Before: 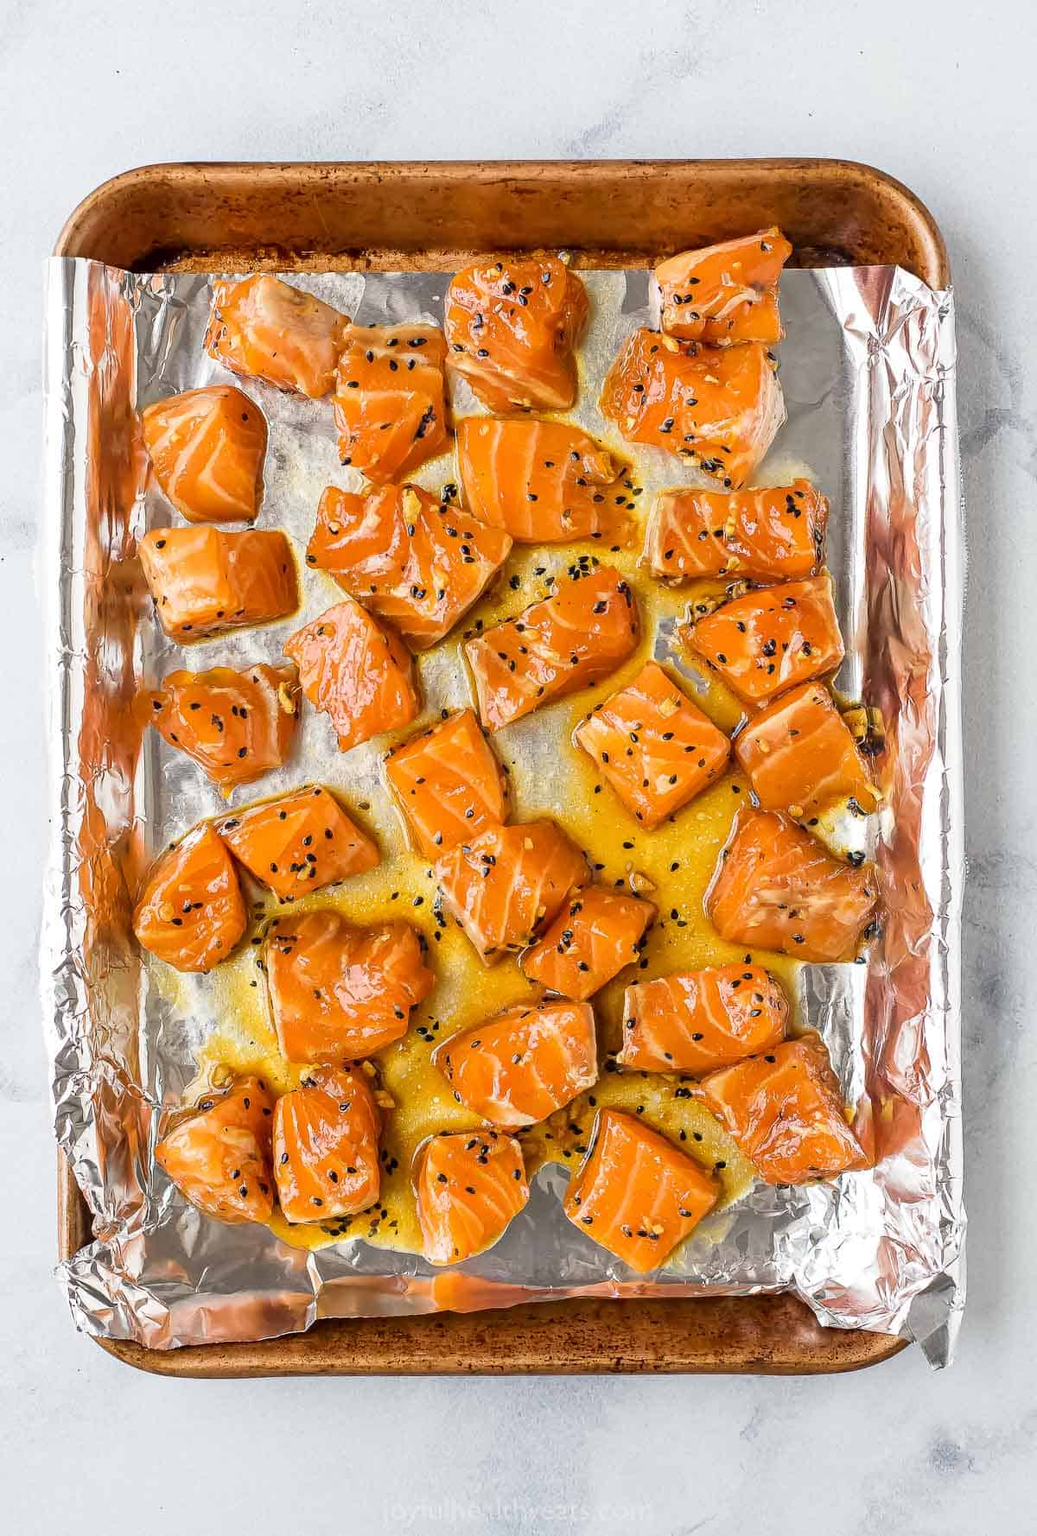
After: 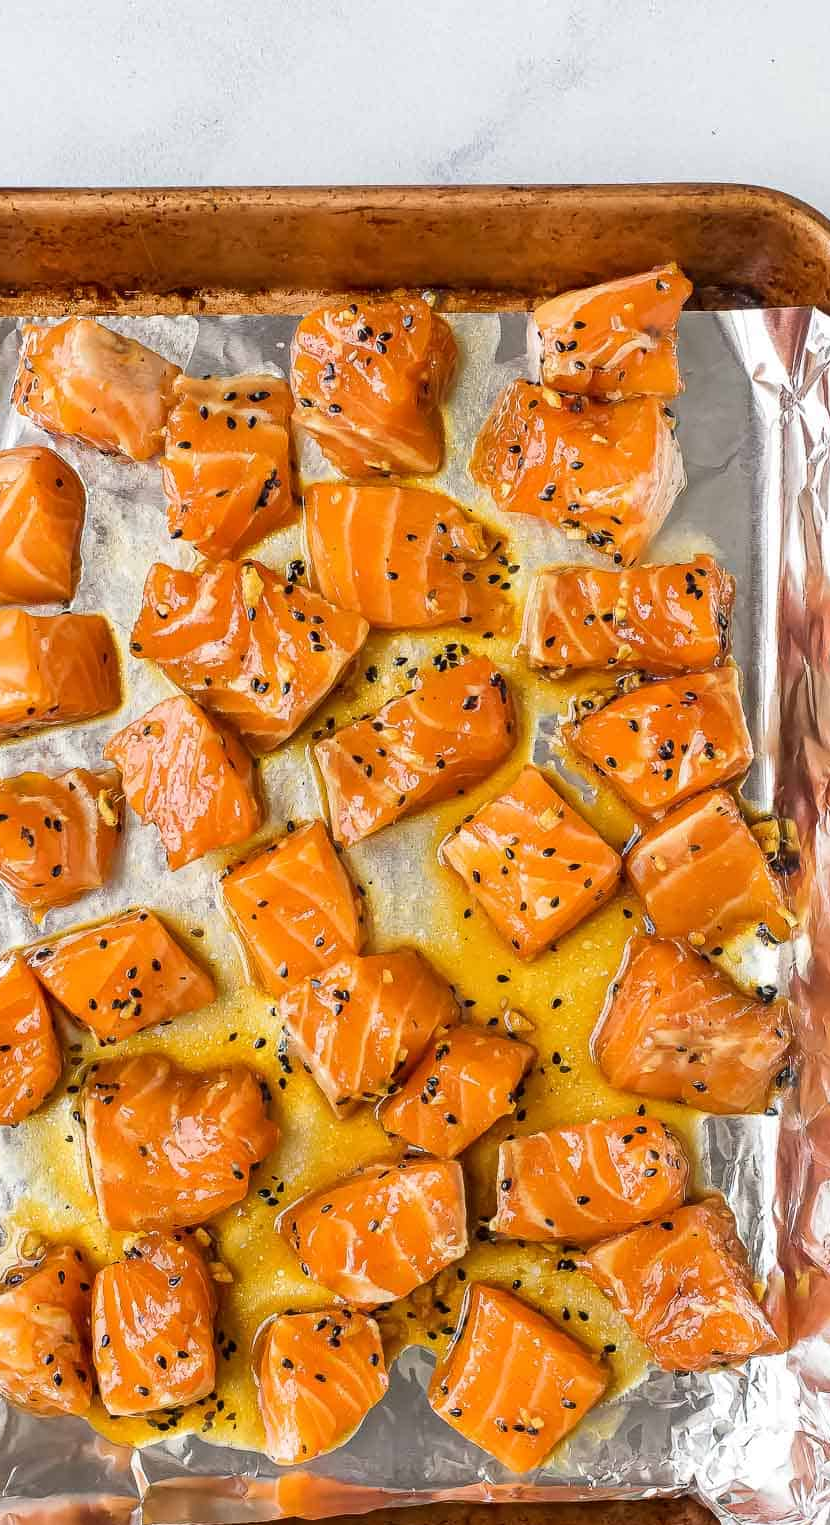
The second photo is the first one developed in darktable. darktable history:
crop: left 18.712%, right 12.062%, bottom 14.221%
